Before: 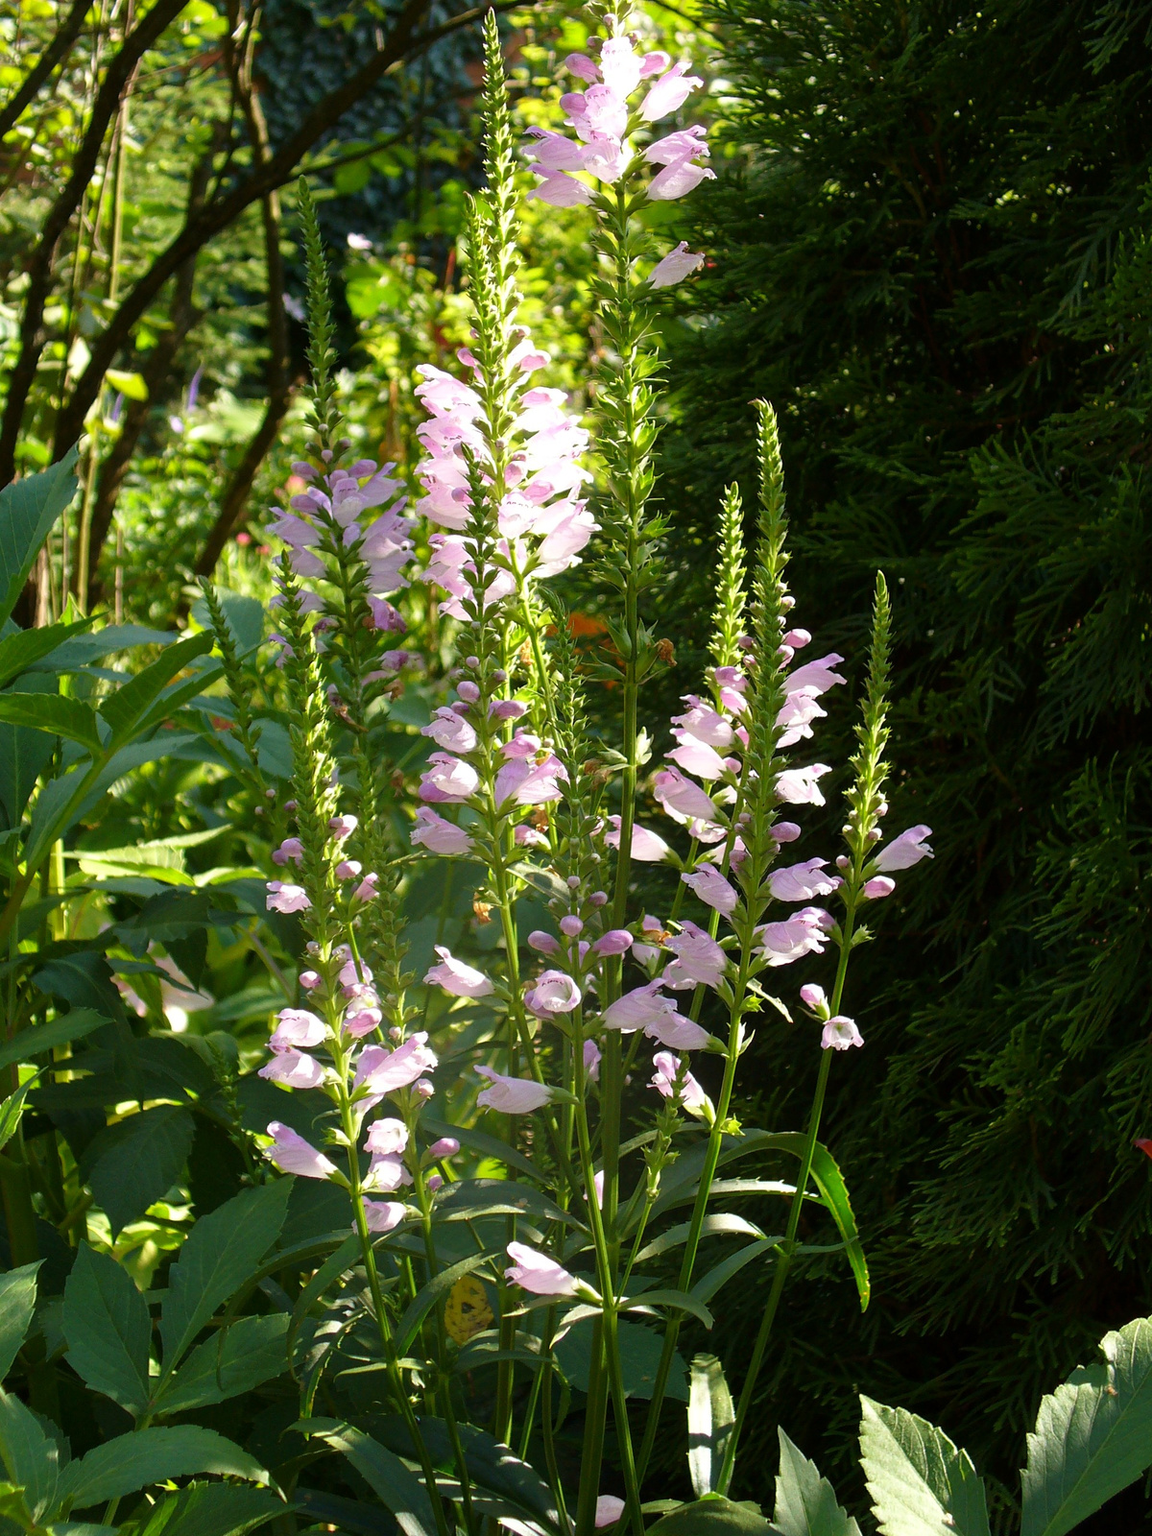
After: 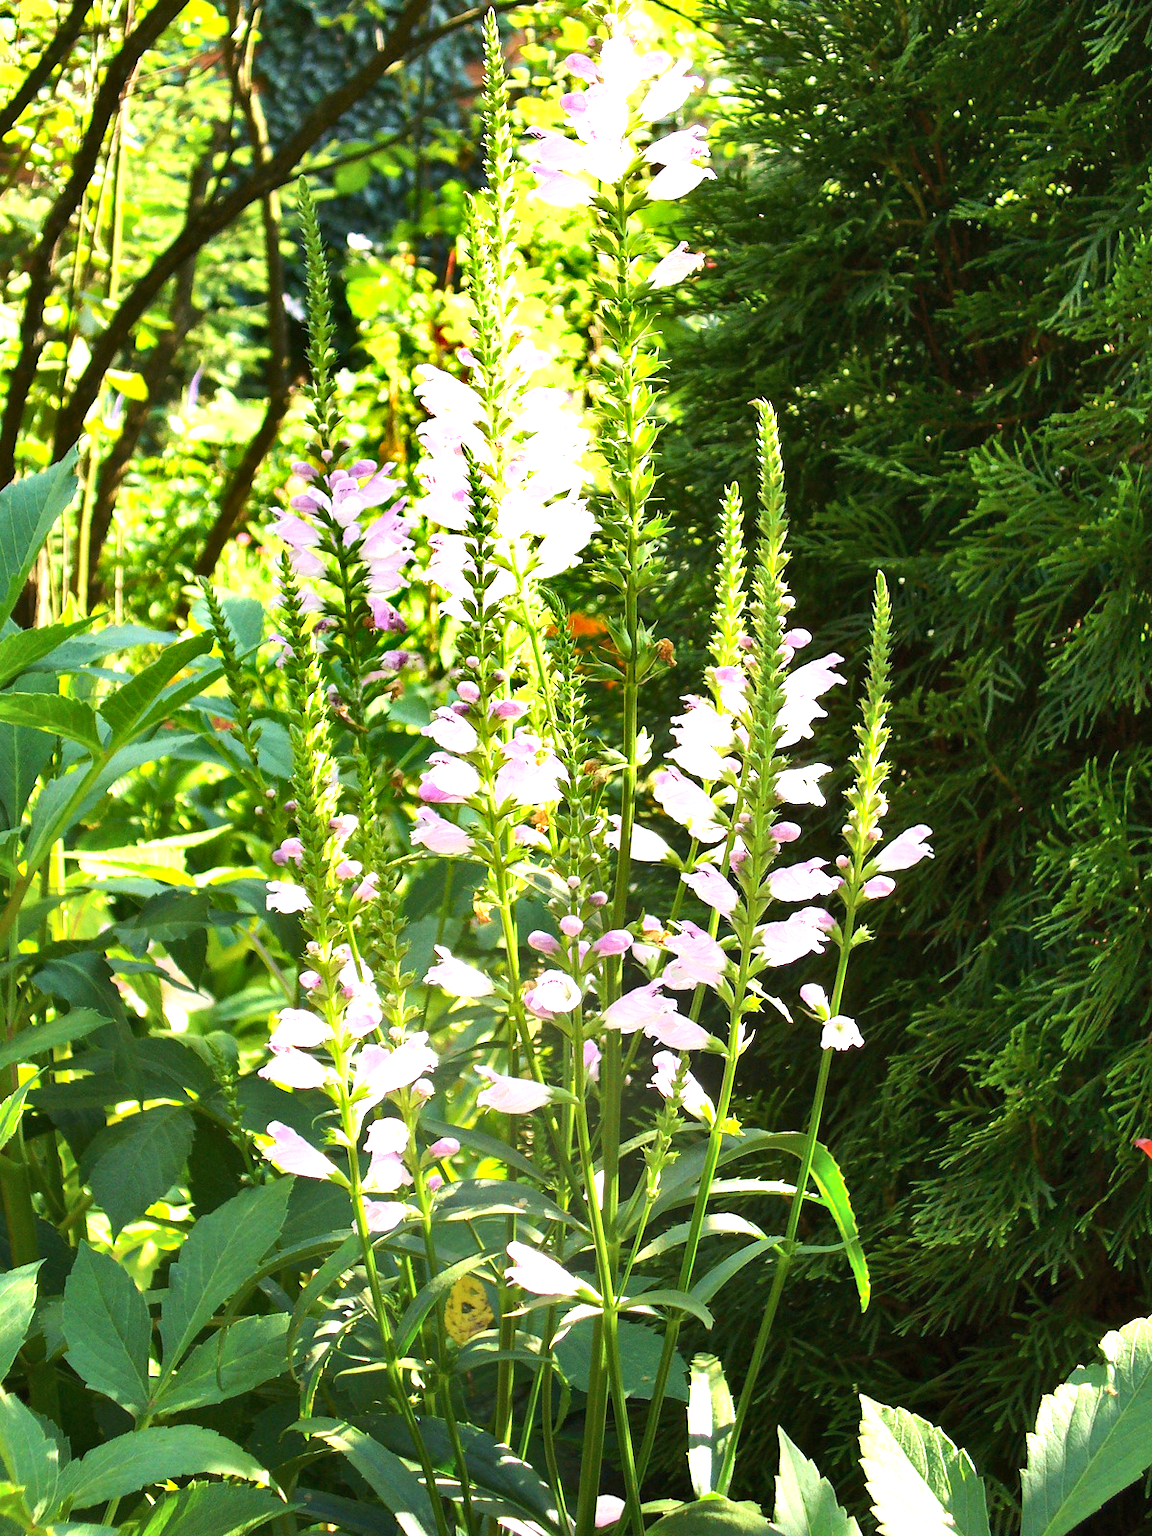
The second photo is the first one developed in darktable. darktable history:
shadows and highlights: soften with gaussian
contrast brightness saturation: contrast 0.15, brightness 0.05
exposure: black level correction 0, exposure 1.741 EV, compensate exposure bias true, compensate highlight preservation false
